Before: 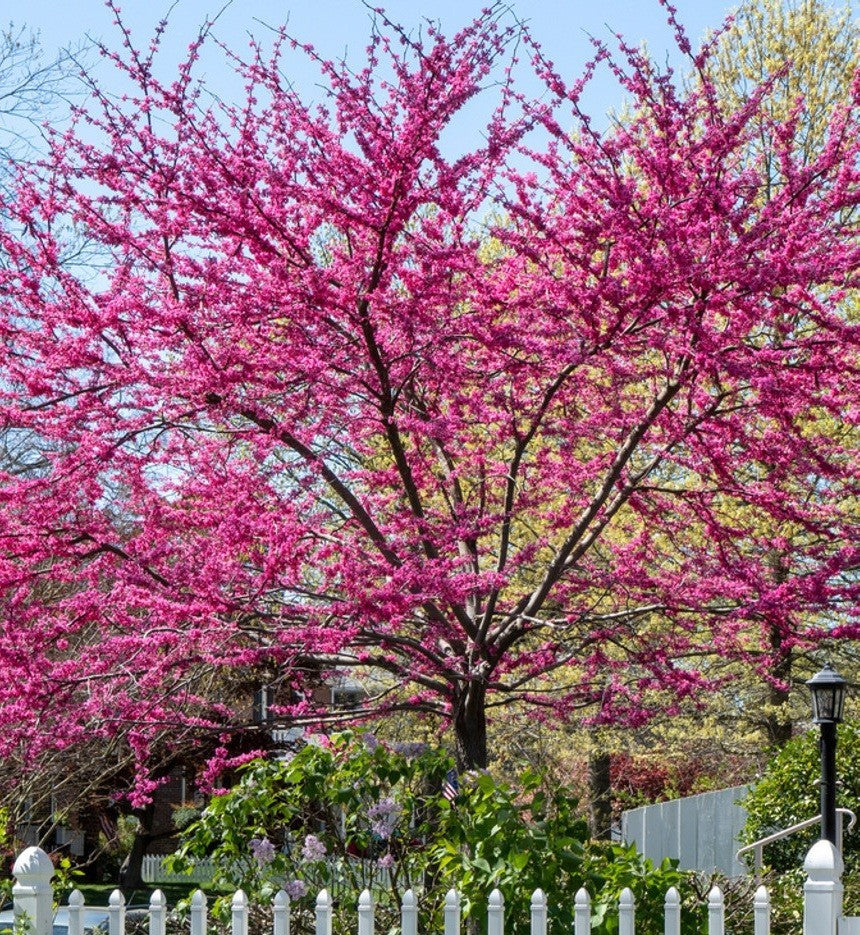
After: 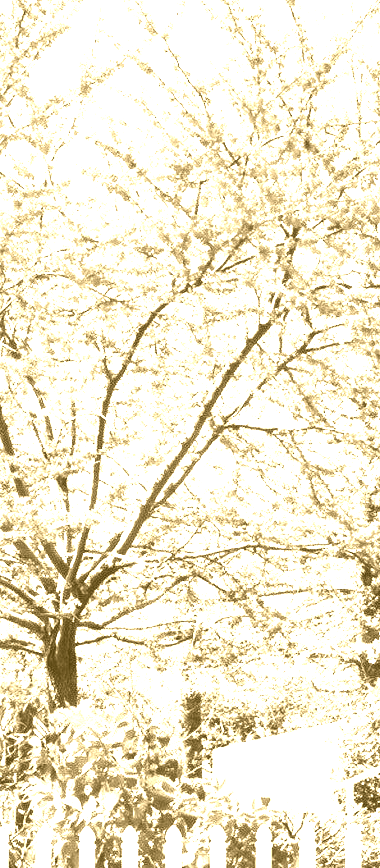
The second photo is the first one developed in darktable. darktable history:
tone equalizer: -8 EV -0.75 EV, -7 EV -0.7 EV, -6 EV -0.6 EV, -5 EV -0.4 EV, -3 EV 0.4 EV, -2 EV 0.6 EV, -1 EV 0.7 EV, +0 EV 0.75 EV, edges refinement/feathering 500, mask exposure compensation -1.57 EV, preserve details no
colorize: hue 36°, source mix 100%
crop: left 47.628%, top 6.643%, right 7.874%
exposure: black level correction 0.001, exposure 1.84 EV, compensate highlight preservation false
